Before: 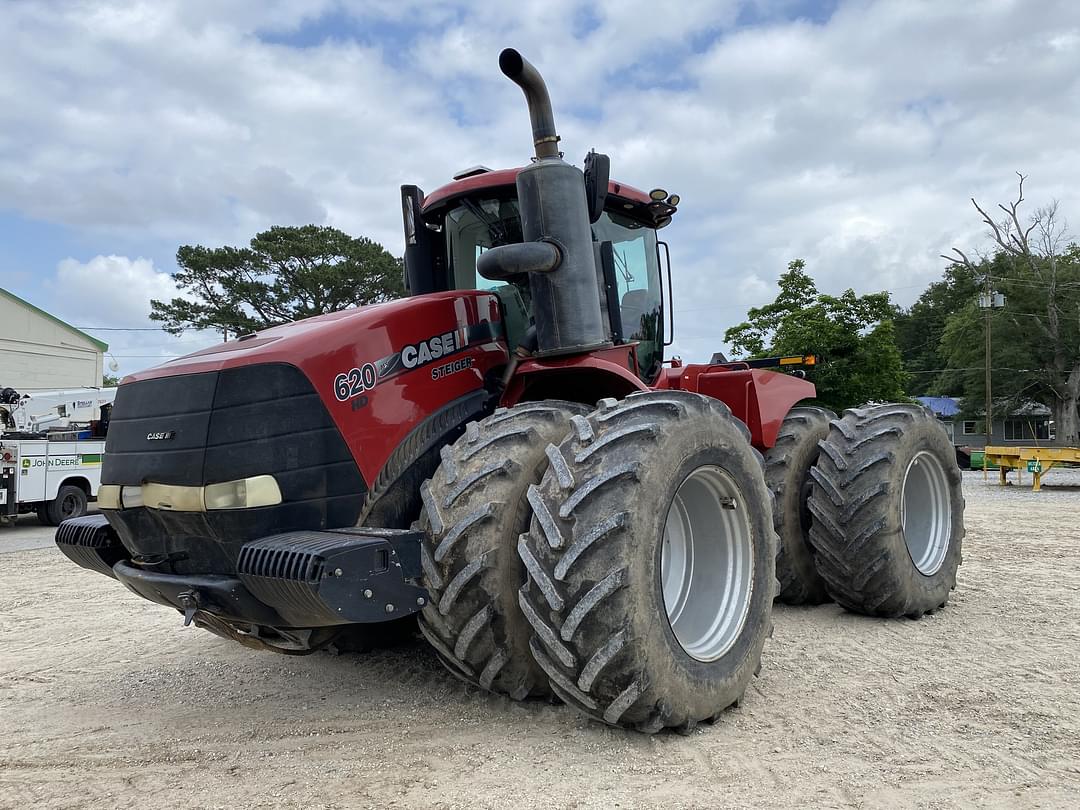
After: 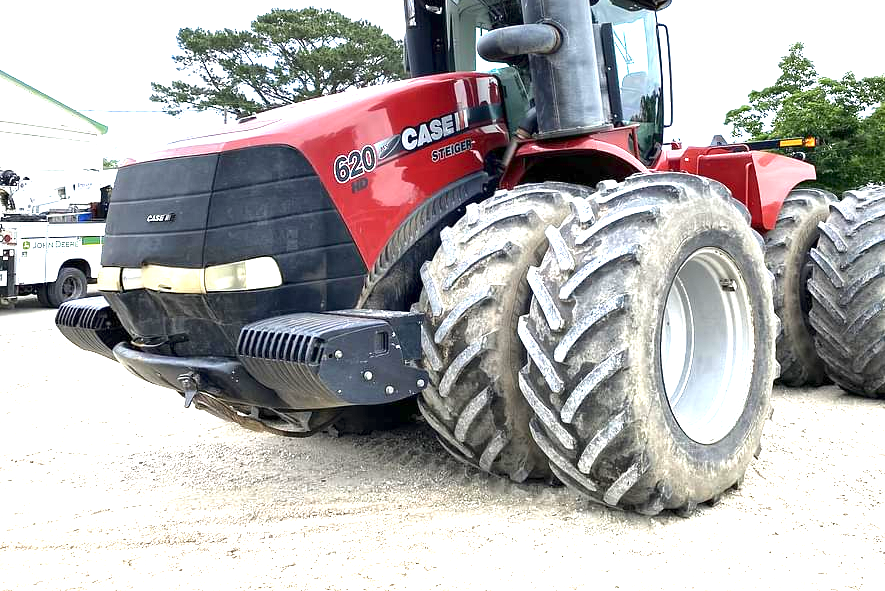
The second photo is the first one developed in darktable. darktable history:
crop: top 27.003%, right 17.987%
local contrast: mode bilateral grid, contrast 20, coarseness 51, detail 132%, midtone range 0.2
exposure: black level correction 0, exposure 1.968 EV, compensate exposure bias true, compensate highlight preservation false
